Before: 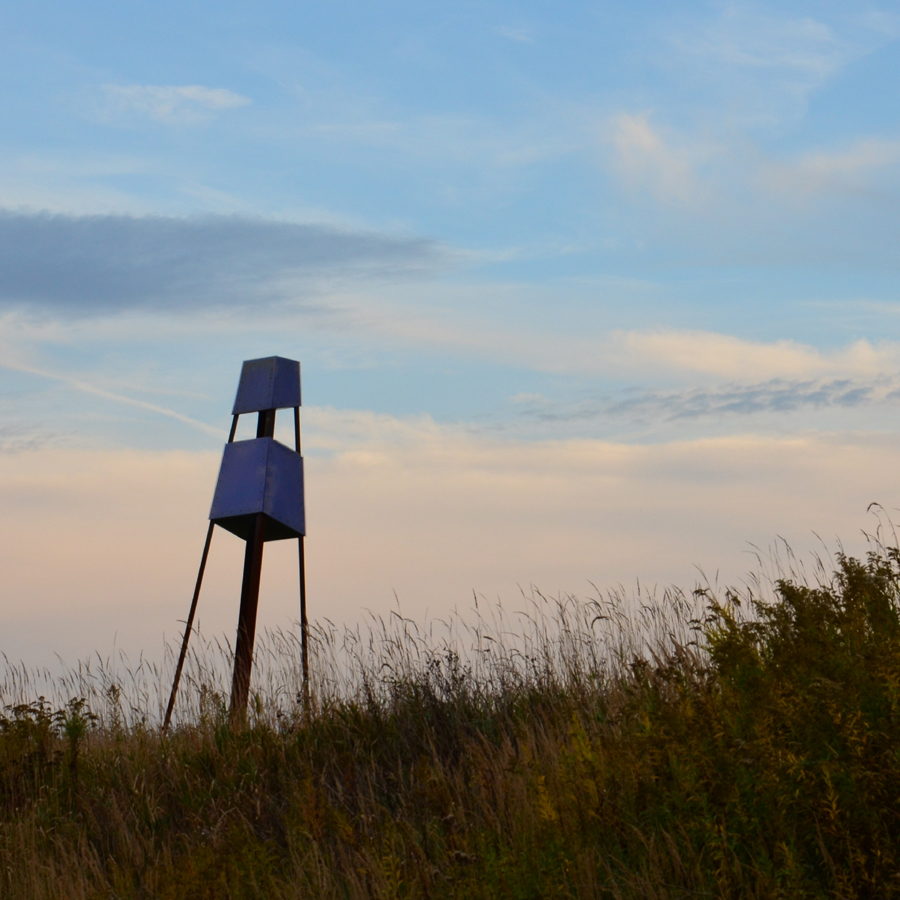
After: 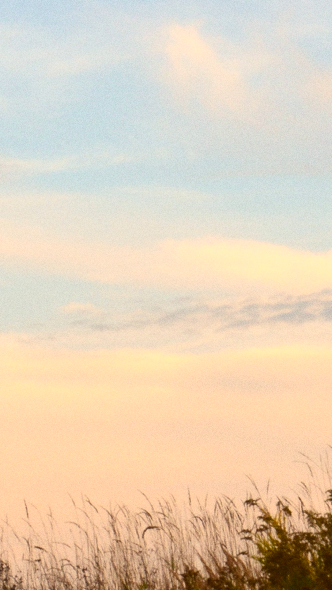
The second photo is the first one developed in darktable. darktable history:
crop and rotate: left 49.936%, top 10.094%, right 13.136%, bottom 24.256%
color correction: highlights a* 10.21, highlights b* 9.79, shadows a* 8.61, shadows b* 7.88, saturation 0.8
white balance: red 1.029, blue 0.92
color balance rgb: perceptual saturation grading › global saturation 20%, global vibrance 20%
exposure: exposure 0.669 EV, compensate highlight preservation false
grain: coarseness 0.09 ISO
contrast equalizer: octaves 7, y [[0.502, 0.505, 0.512, 0.529, 0.564, 0.588], [0.5 ×6], [0.502, 0.505, 0.512, 0.529, 0.564, 0.588], [0, 0.001, 0.001, 0.004, 0.008, 0.011], [0, 0.001, 0.001, 0.004, 0.008, 0.011]], mix -1
